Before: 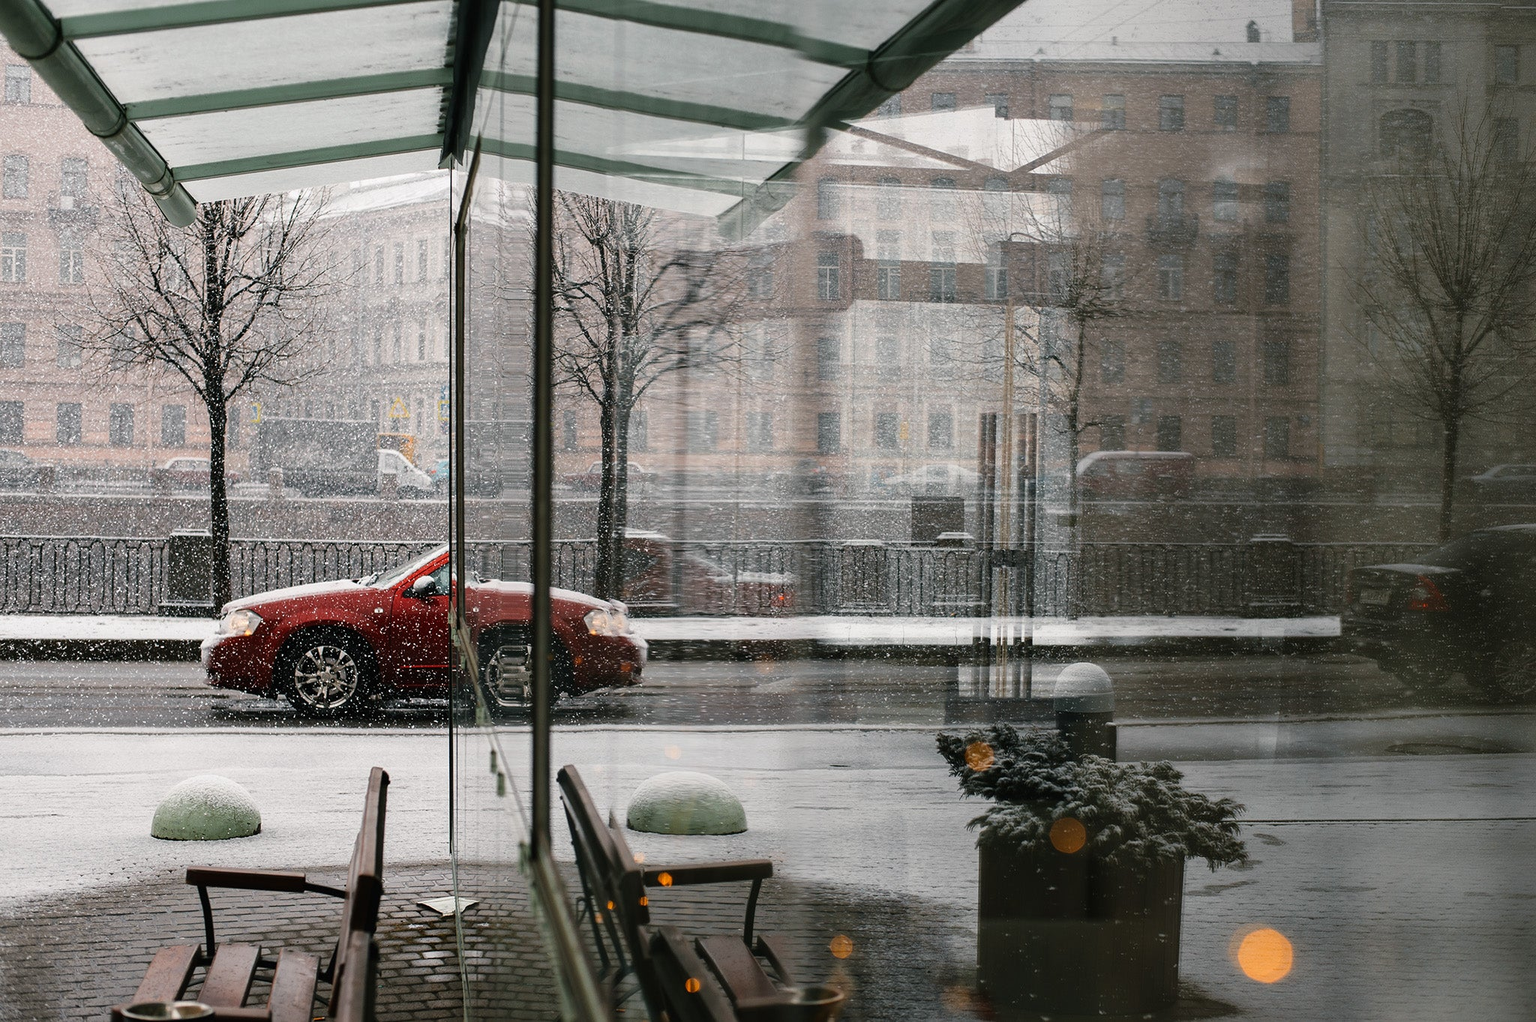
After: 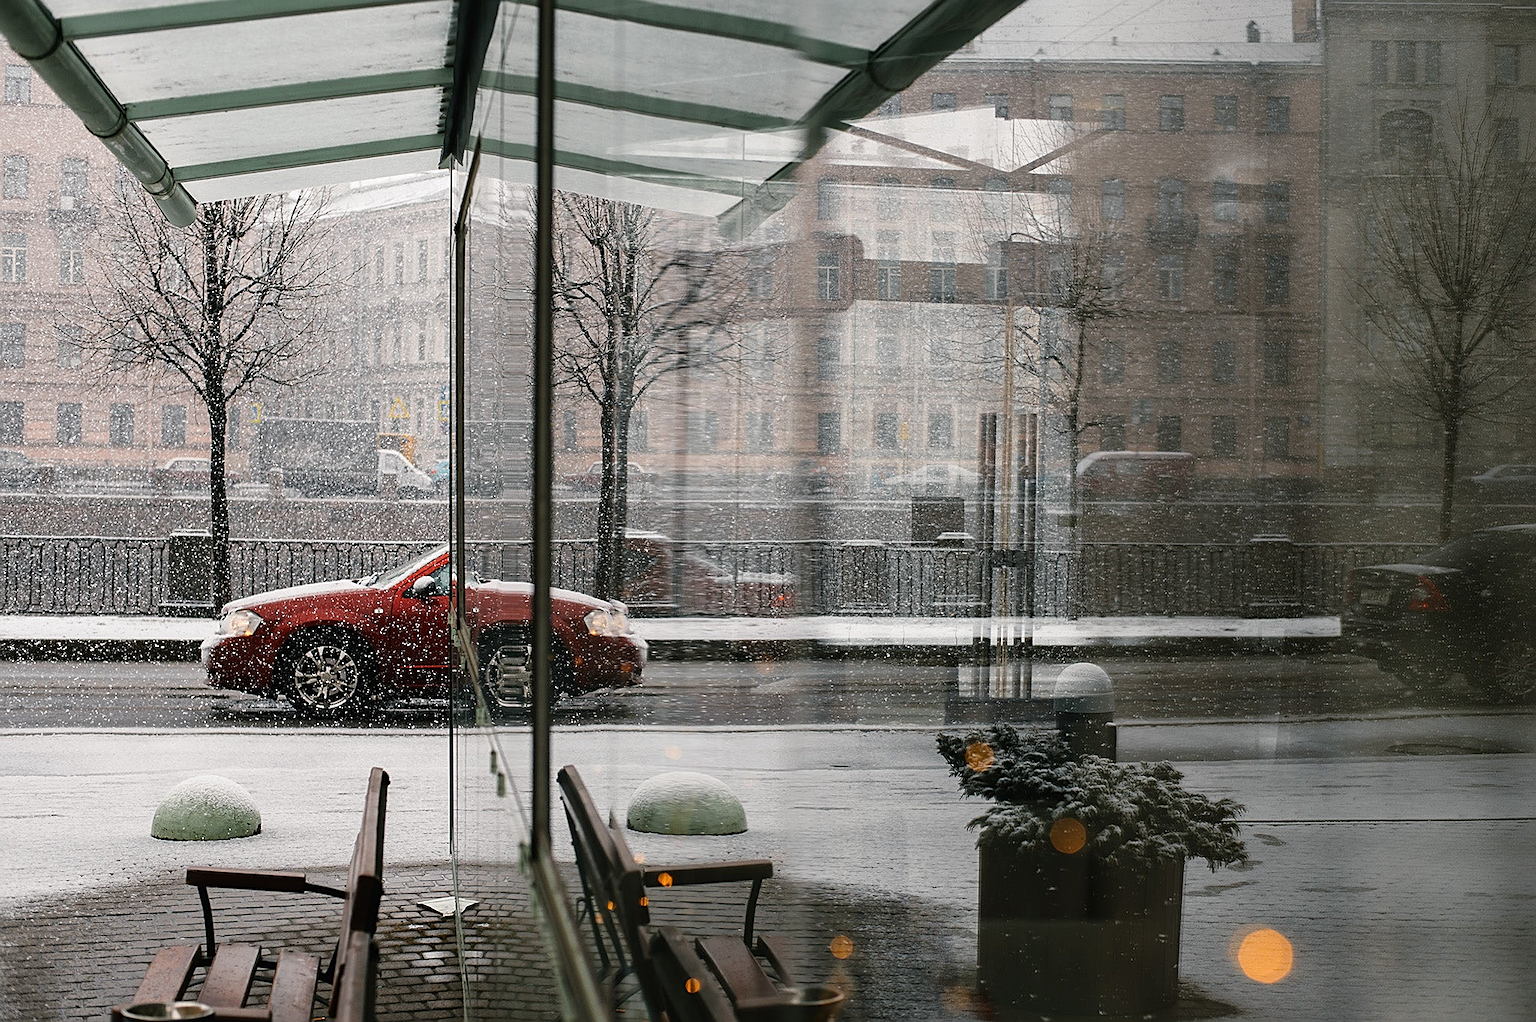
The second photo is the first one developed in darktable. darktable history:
color contrast: green-magenta contrast 0.96
sharpen: on, module defaults
